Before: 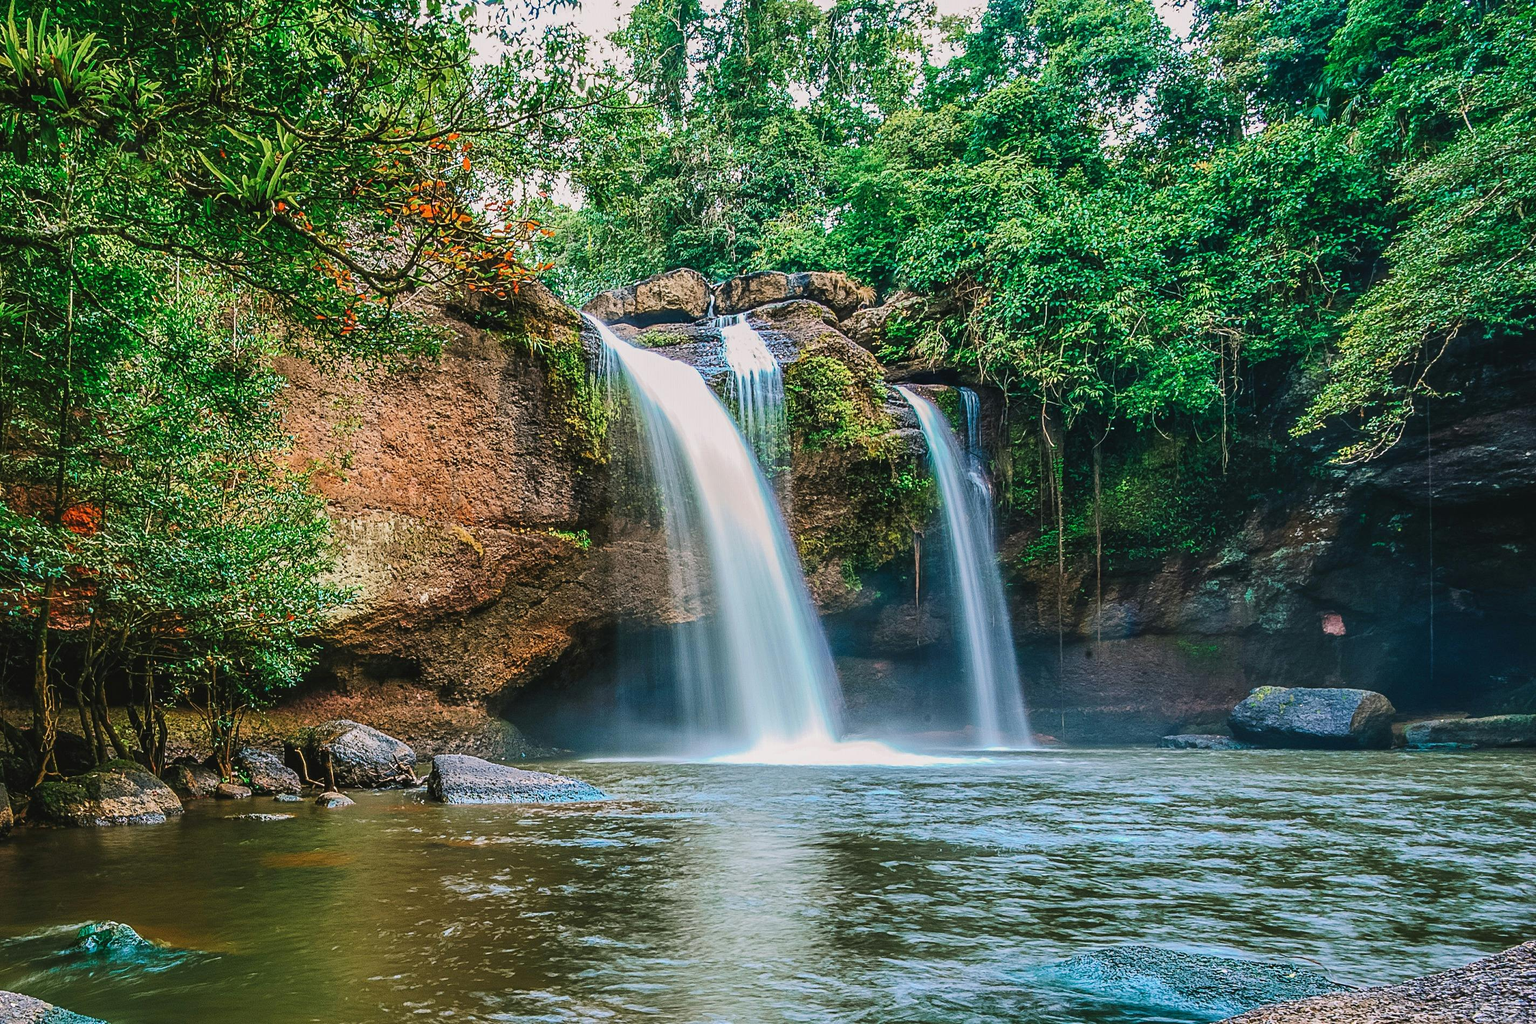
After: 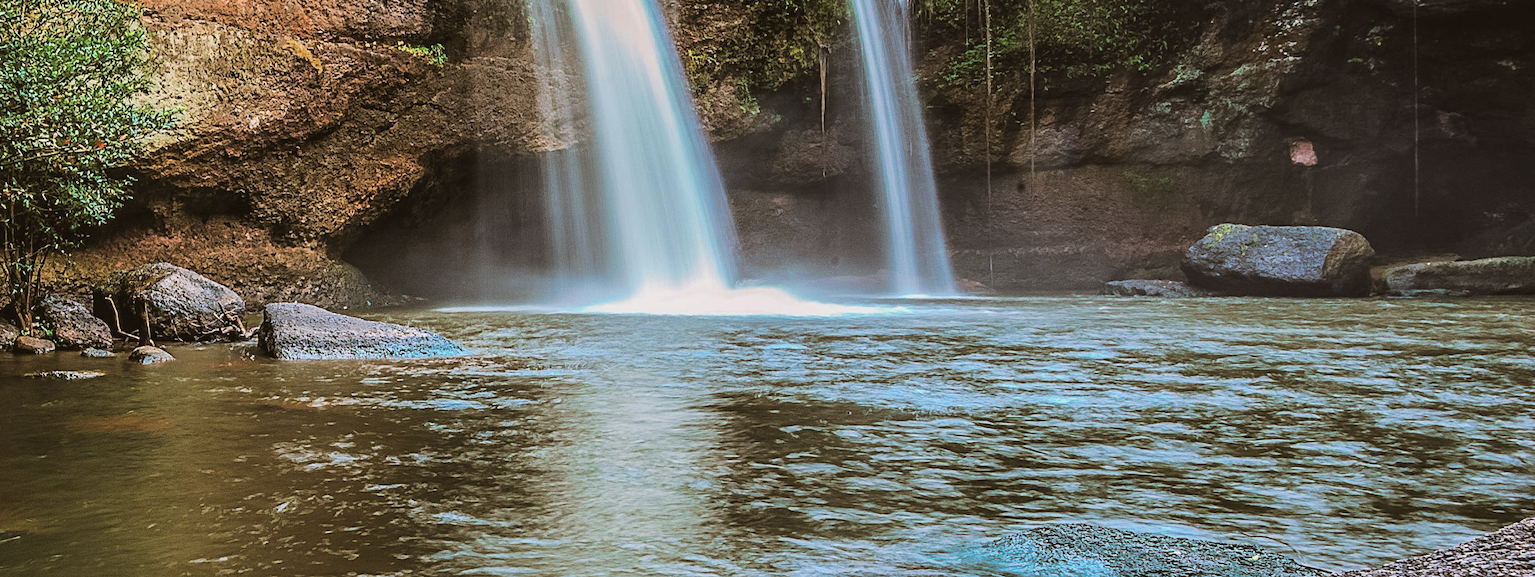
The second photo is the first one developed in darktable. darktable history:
crop and rotate: left 13.306%, top 48.129%, bottom 2.928%
split-toning: shadows › hue 32.4°, shadows › saturation 0.51, highlights › hue 180°, highlights › saturation 0, balance -60.17, compress 55.19%
